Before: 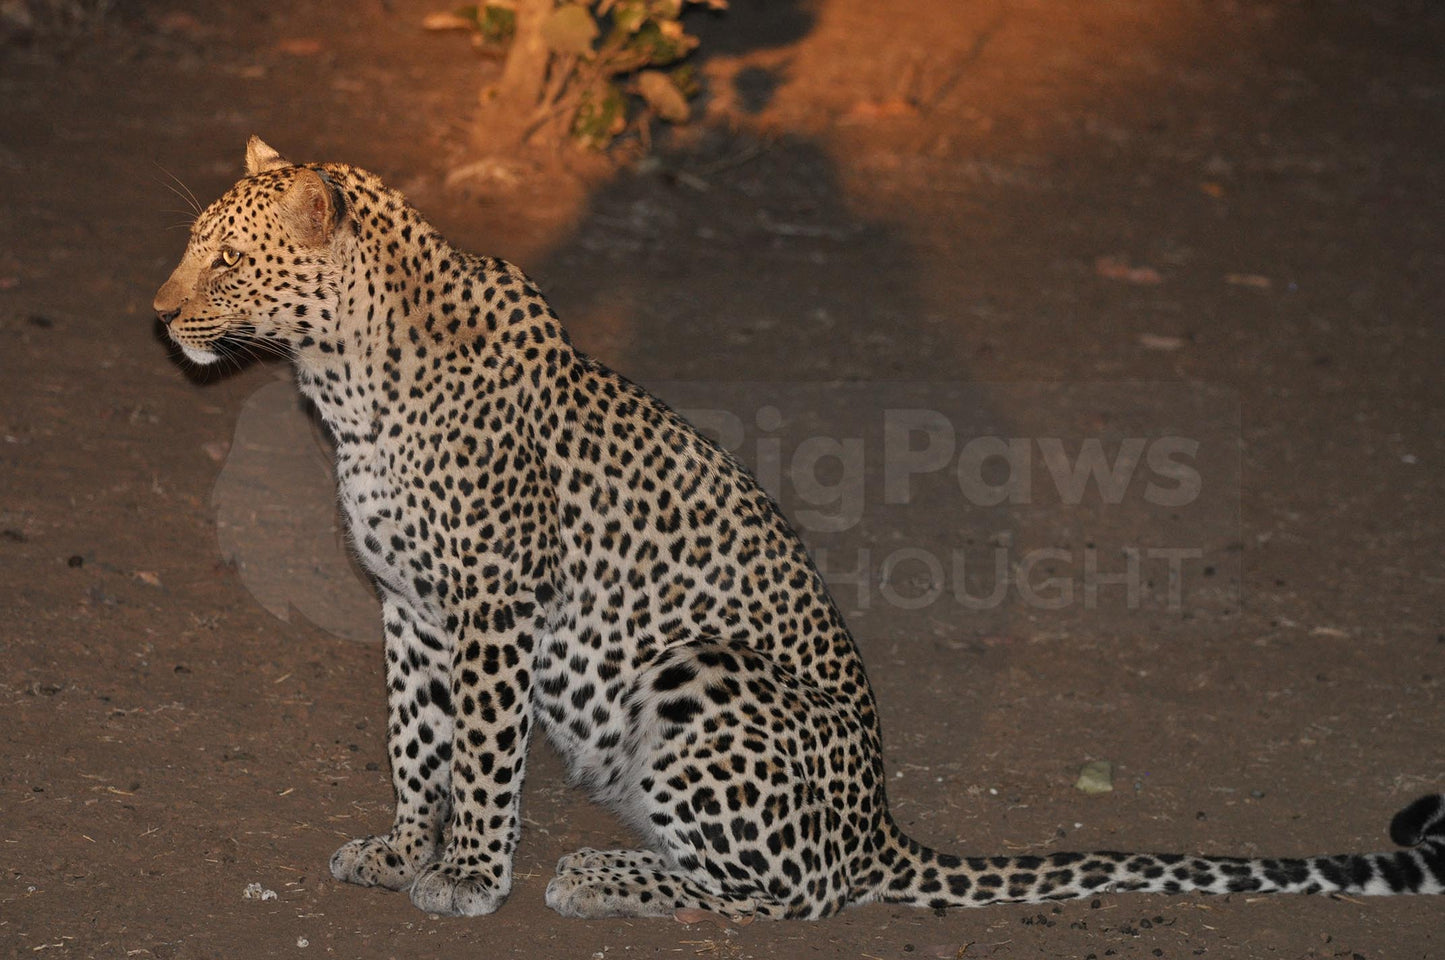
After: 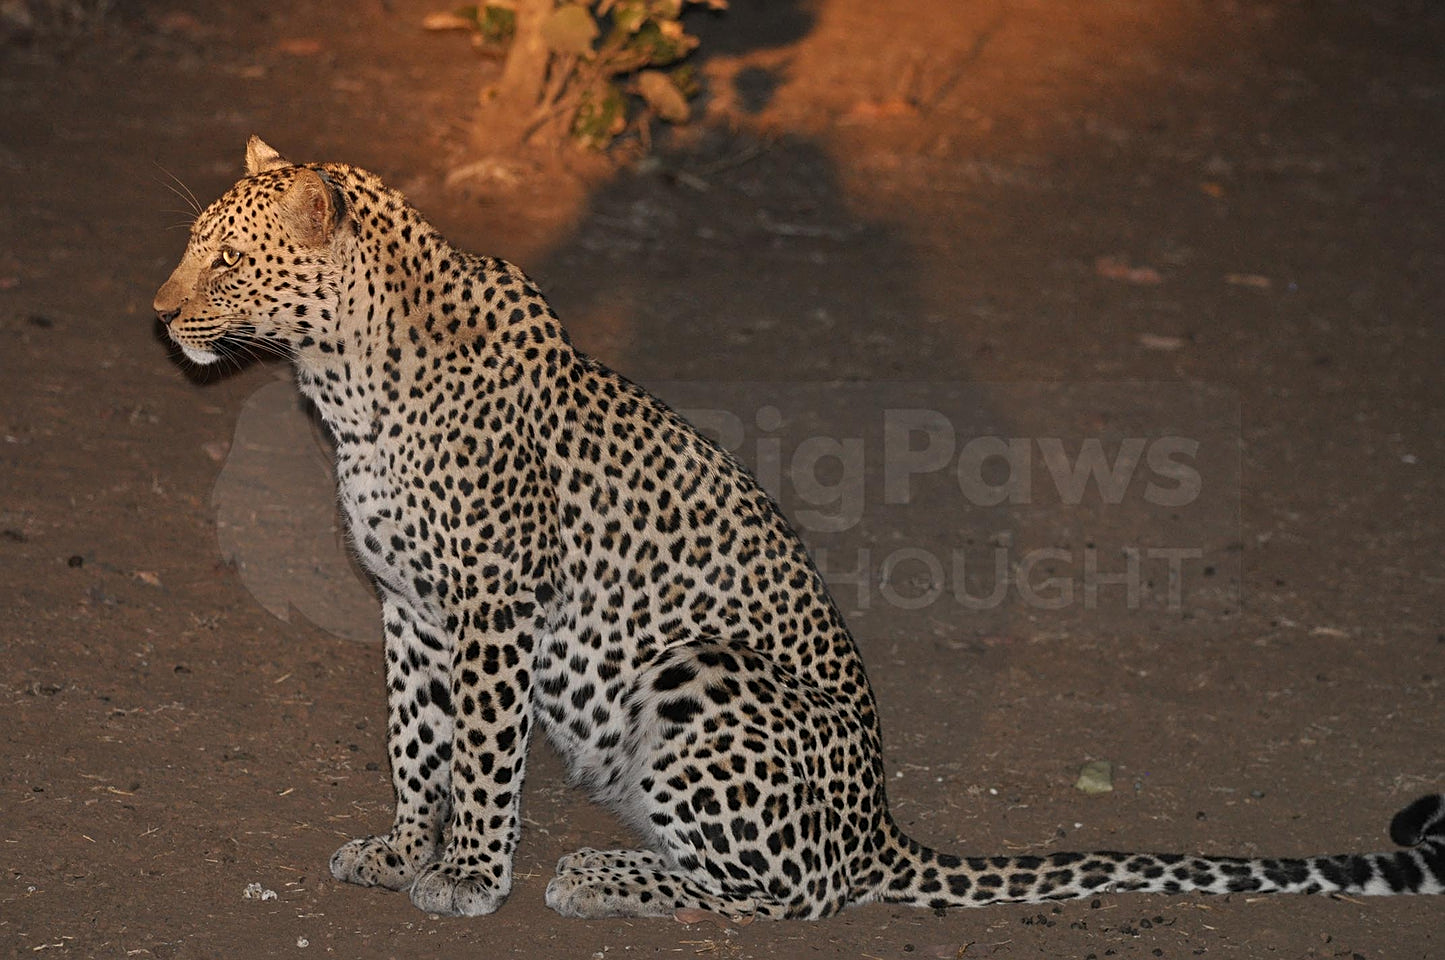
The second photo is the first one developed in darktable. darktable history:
sharpen: radius 2.526, amount 0.336
